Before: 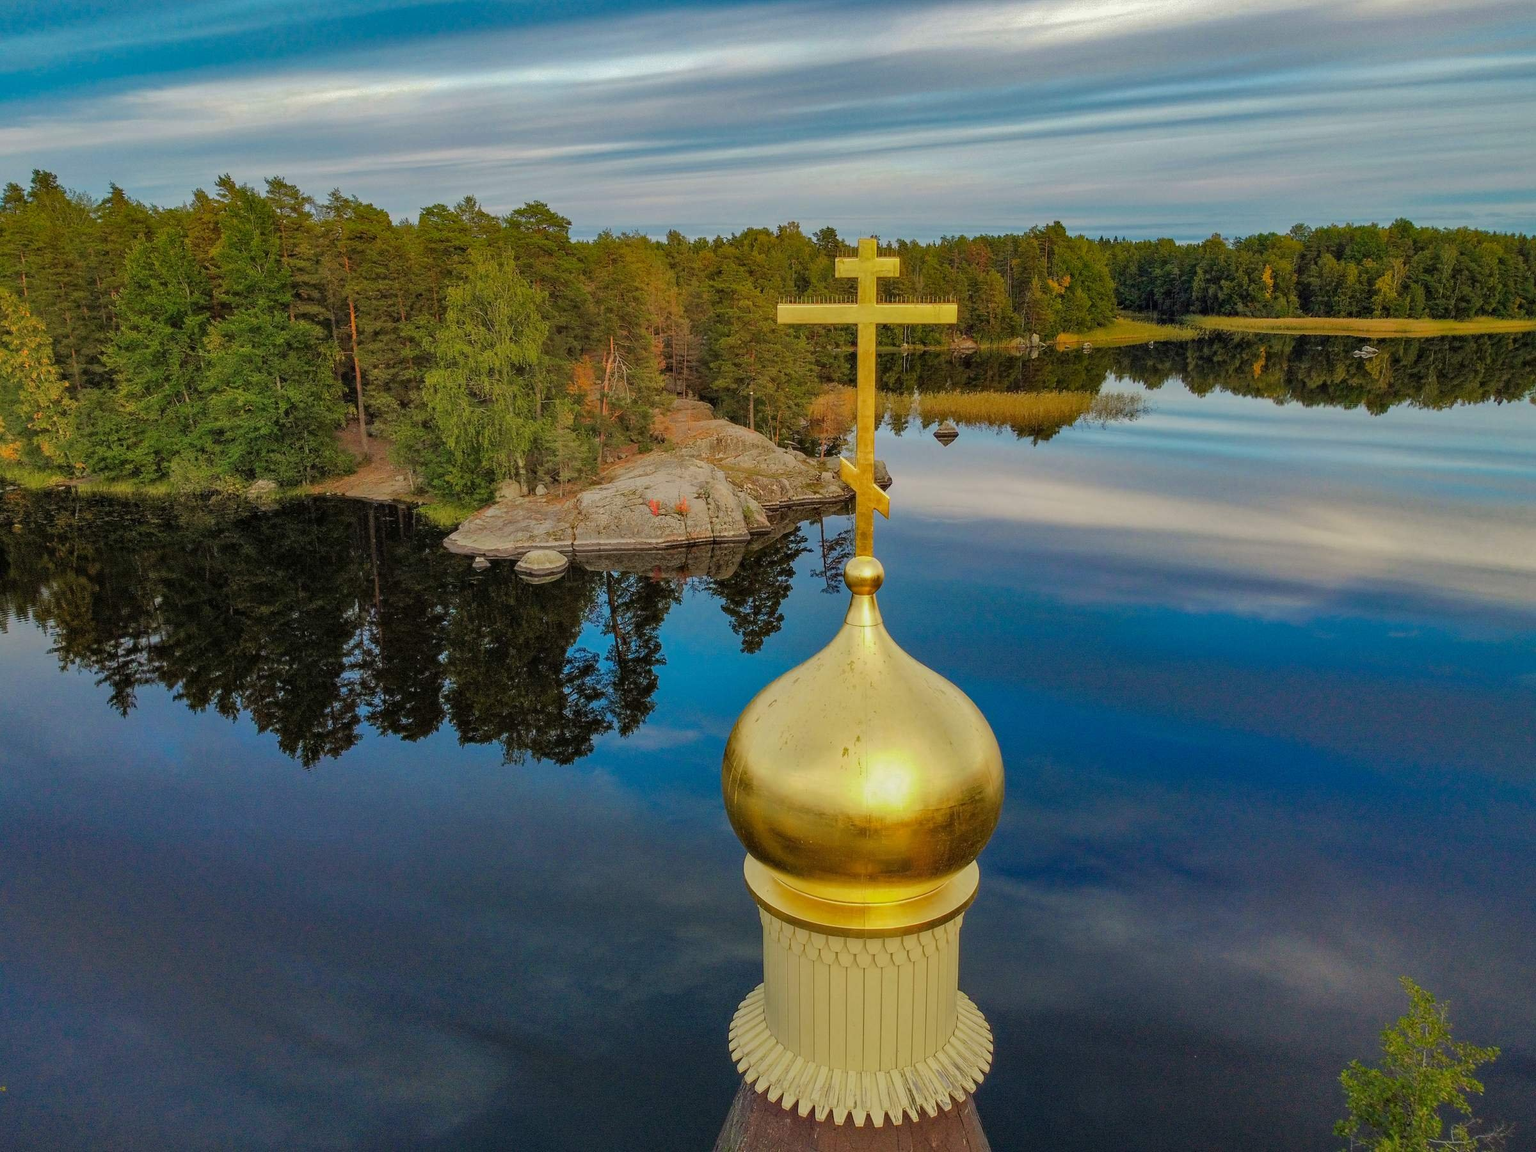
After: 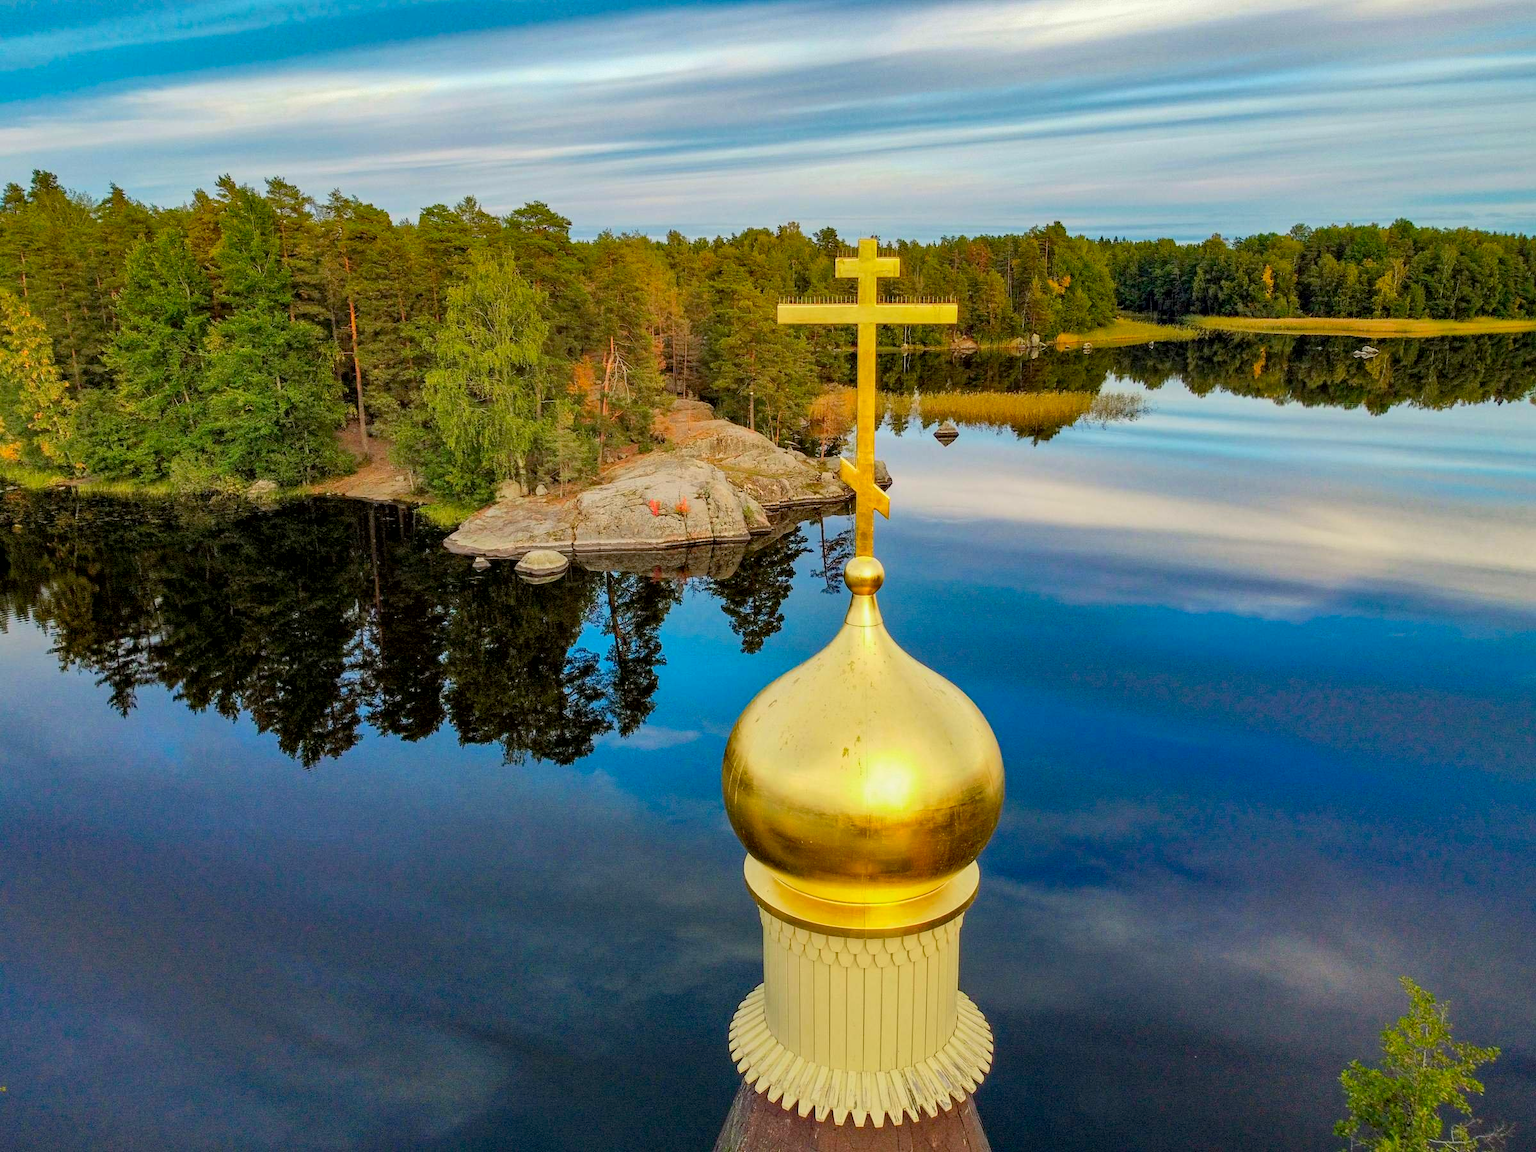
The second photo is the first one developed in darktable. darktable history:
contrast brightness saturation: contrast 0.2, brightness 0.168, saturation 0.223
exposure: black level correction 0.007, compensate highlight preservation false
